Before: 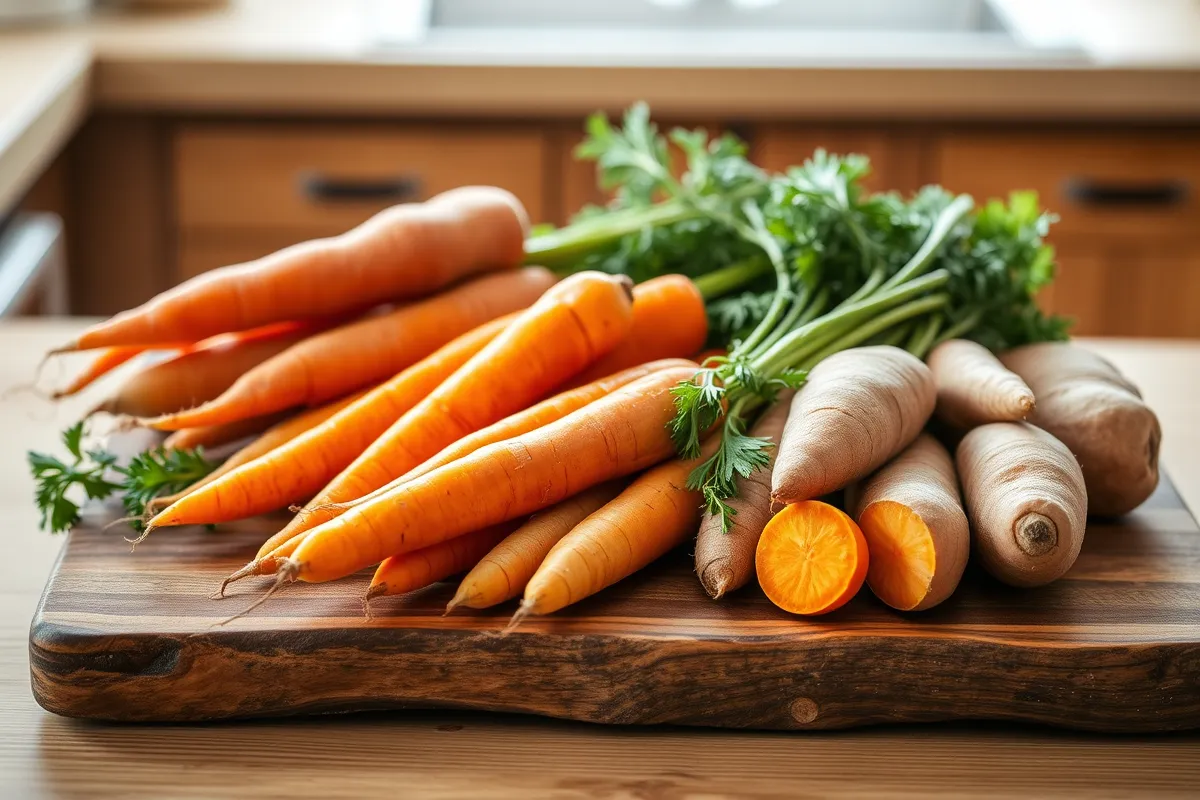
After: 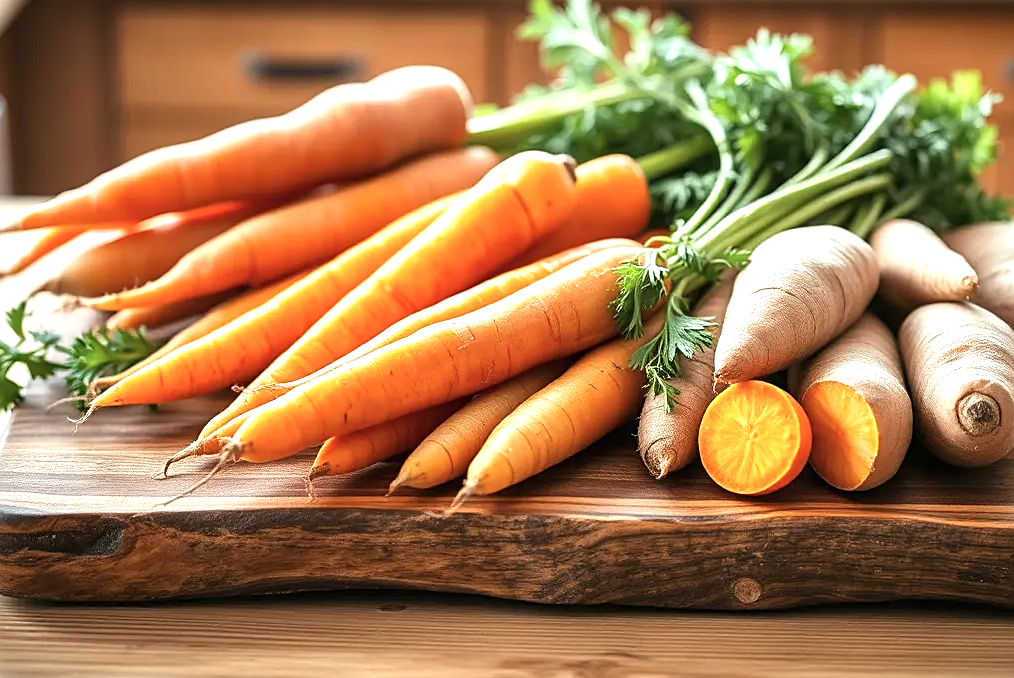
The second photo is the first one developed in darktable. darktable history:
crop and rotate: left 4.803%, top 15.18%, right 10.658%
exposure: exposure 0.798 EV, compensate exposure bias true, compensate highlight preservation false
color correction: highlights b* 0.035, saturation 0.862
sharpen: on, module defaults
